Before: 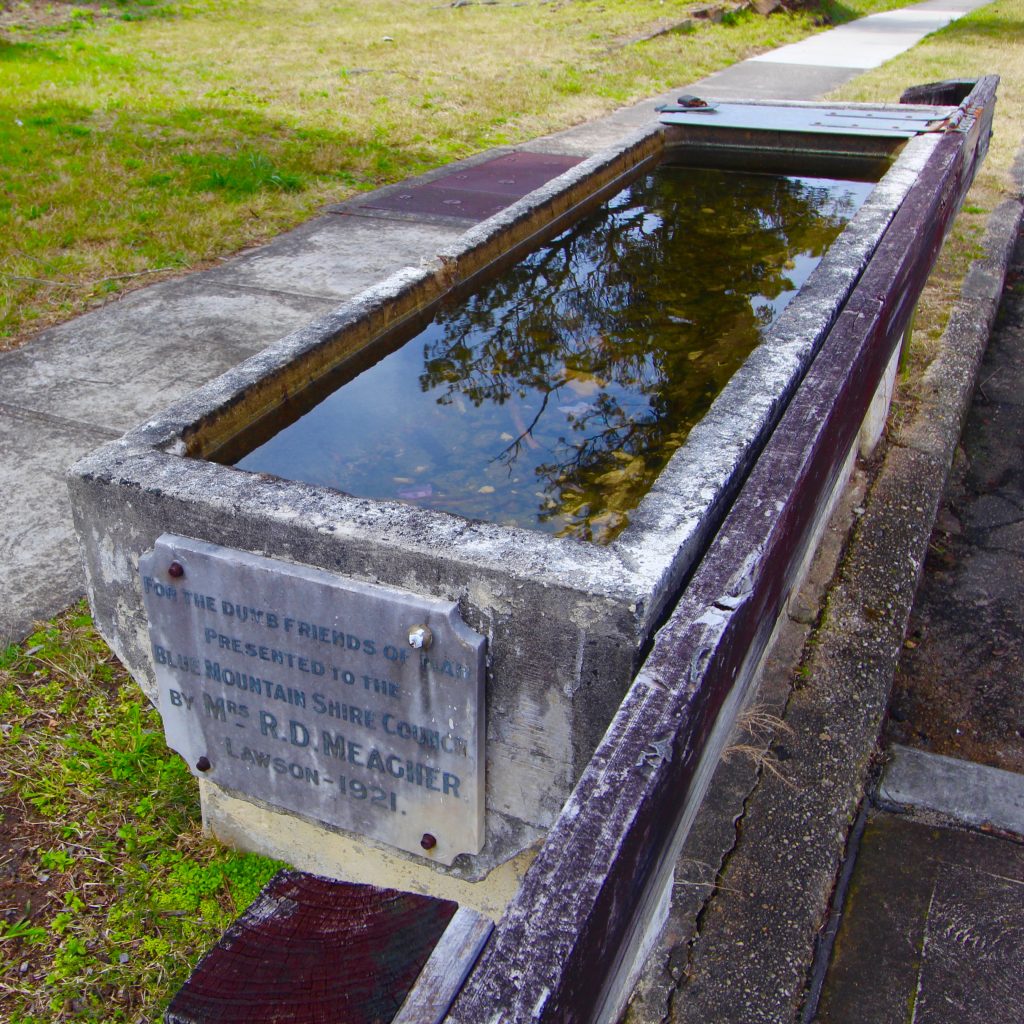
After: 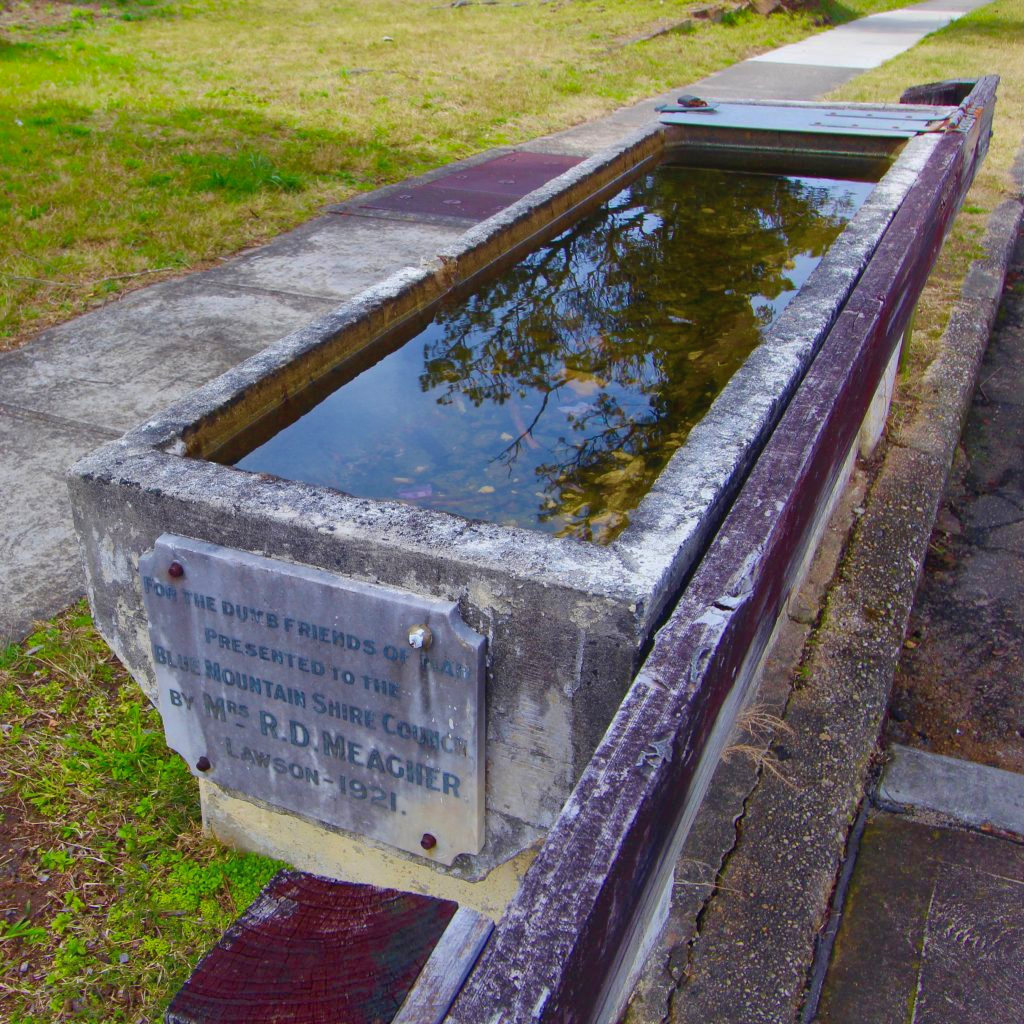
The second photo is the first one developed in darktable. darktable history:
velvia: on, module defaults
shadows and highlights: on, module defaults
exposure: exposure -0.068 EV, compensate highlight preservation false
